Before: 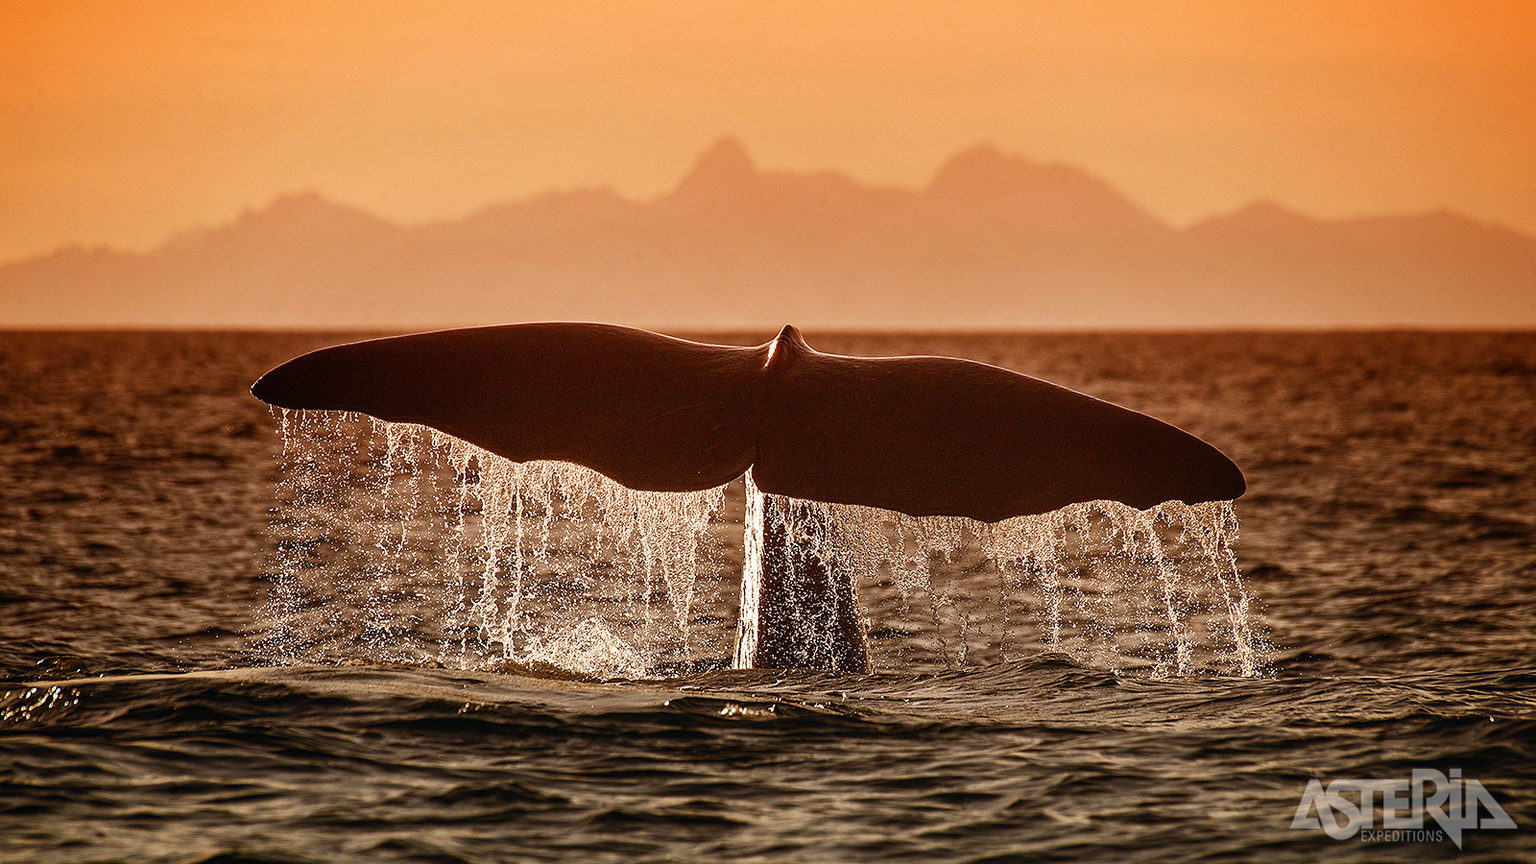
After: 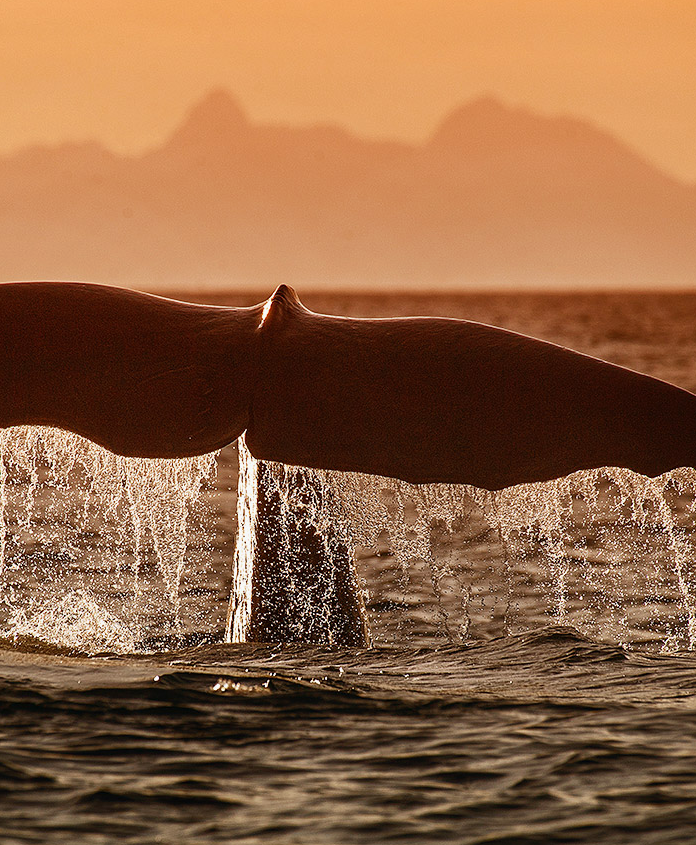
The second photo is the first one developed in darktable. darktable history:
exposure: exposure -0.069 EV, compensate highlight preservation false
crop: left 33.636%, top 6.035%, right 22.809%
